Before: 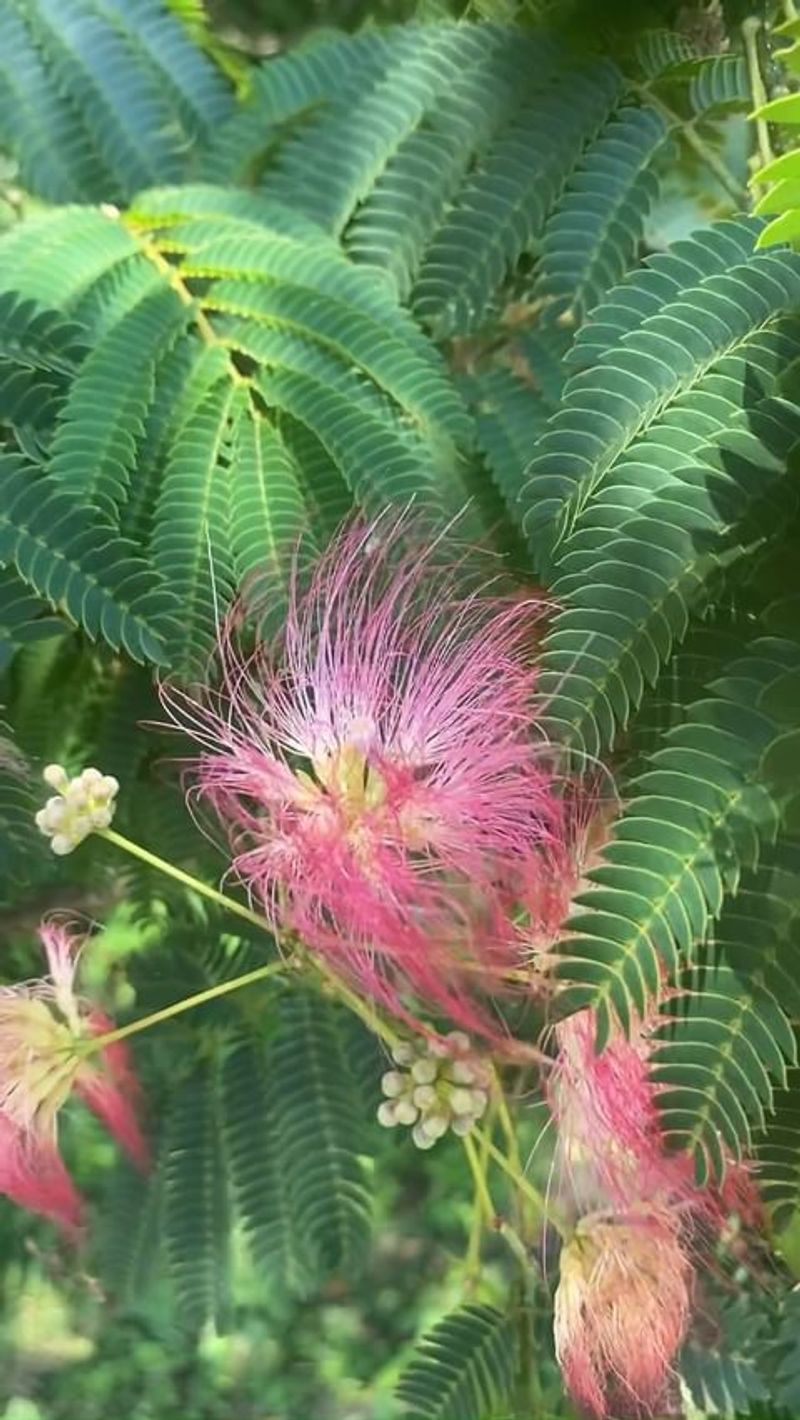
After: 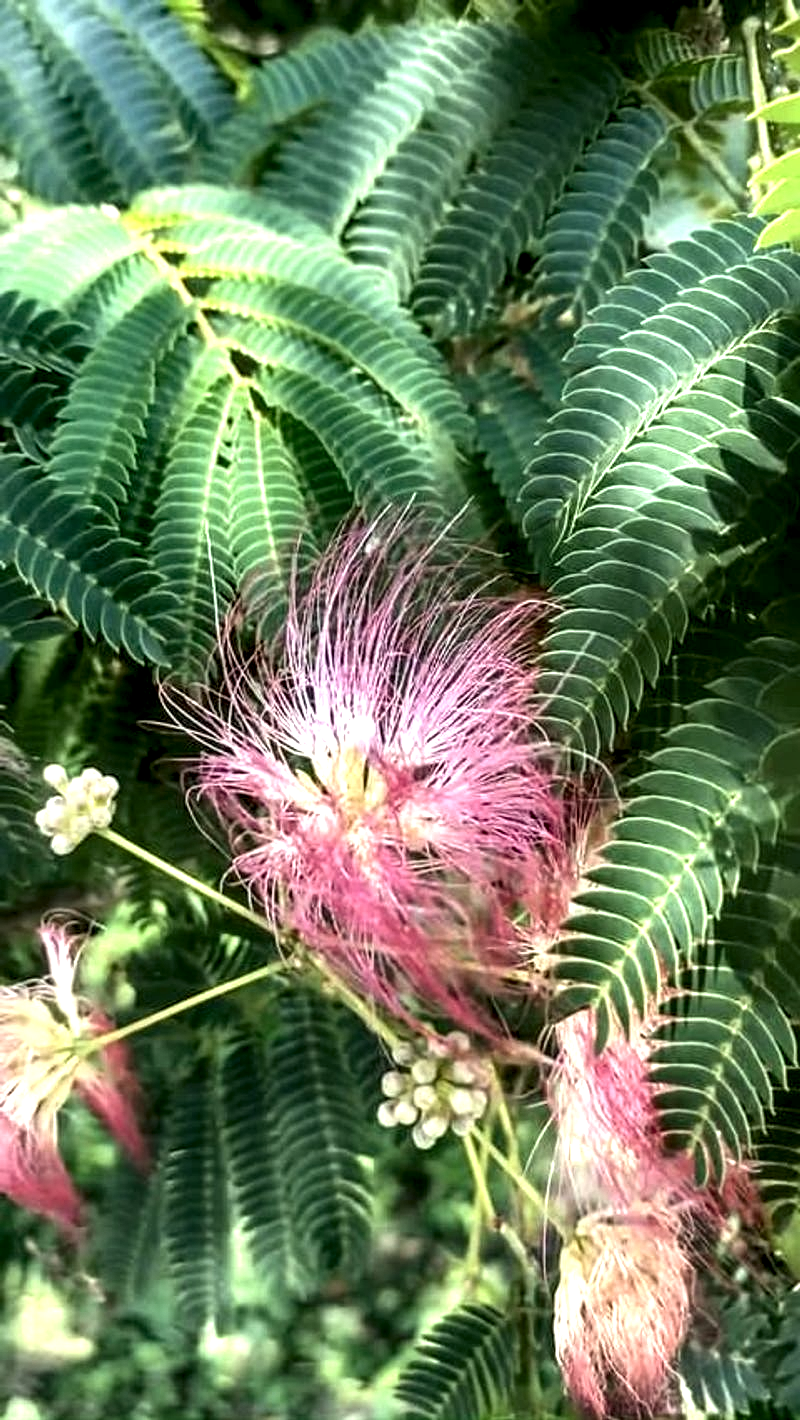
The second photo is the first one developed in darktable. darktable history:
local contrast: shadows 184%, detail 225%
